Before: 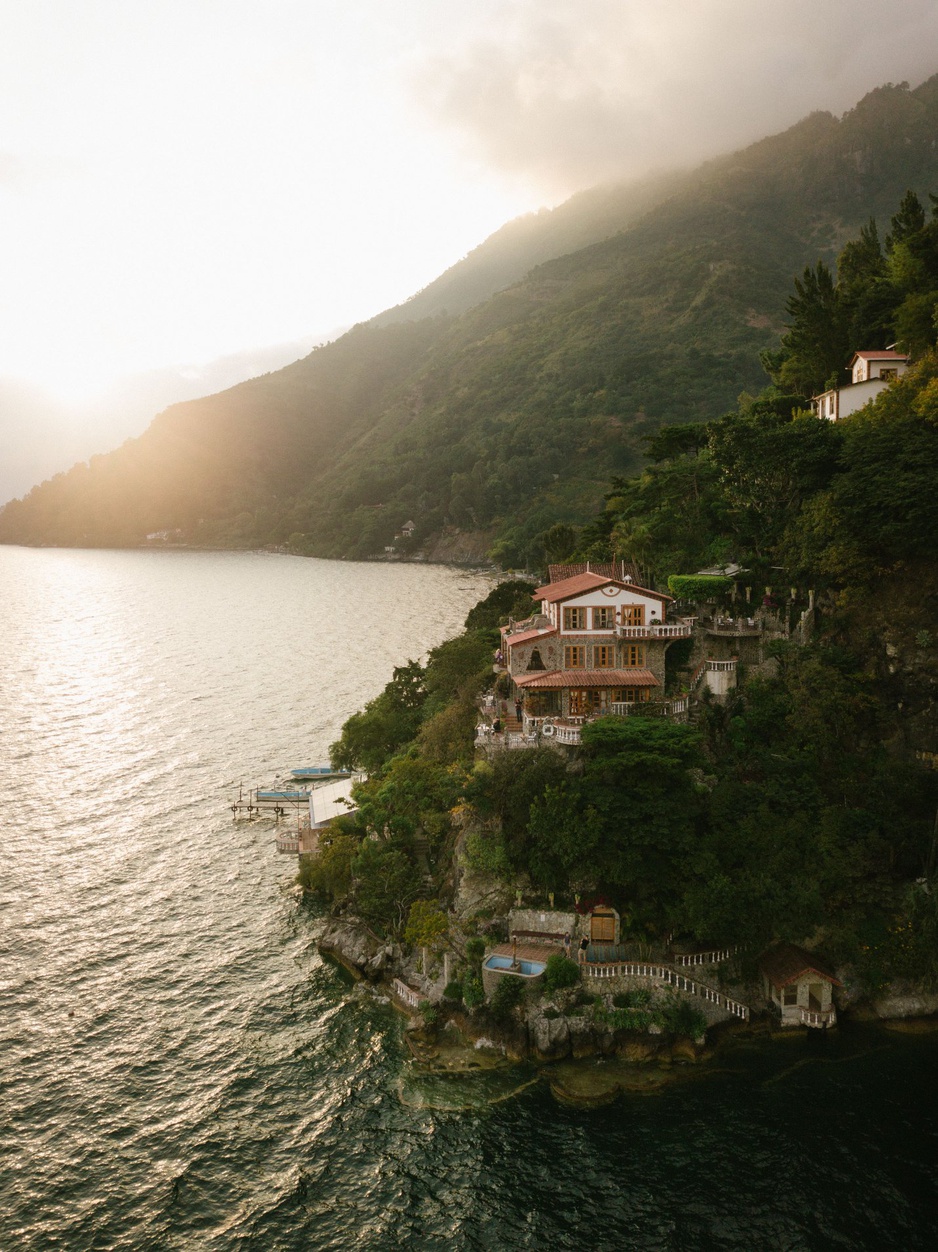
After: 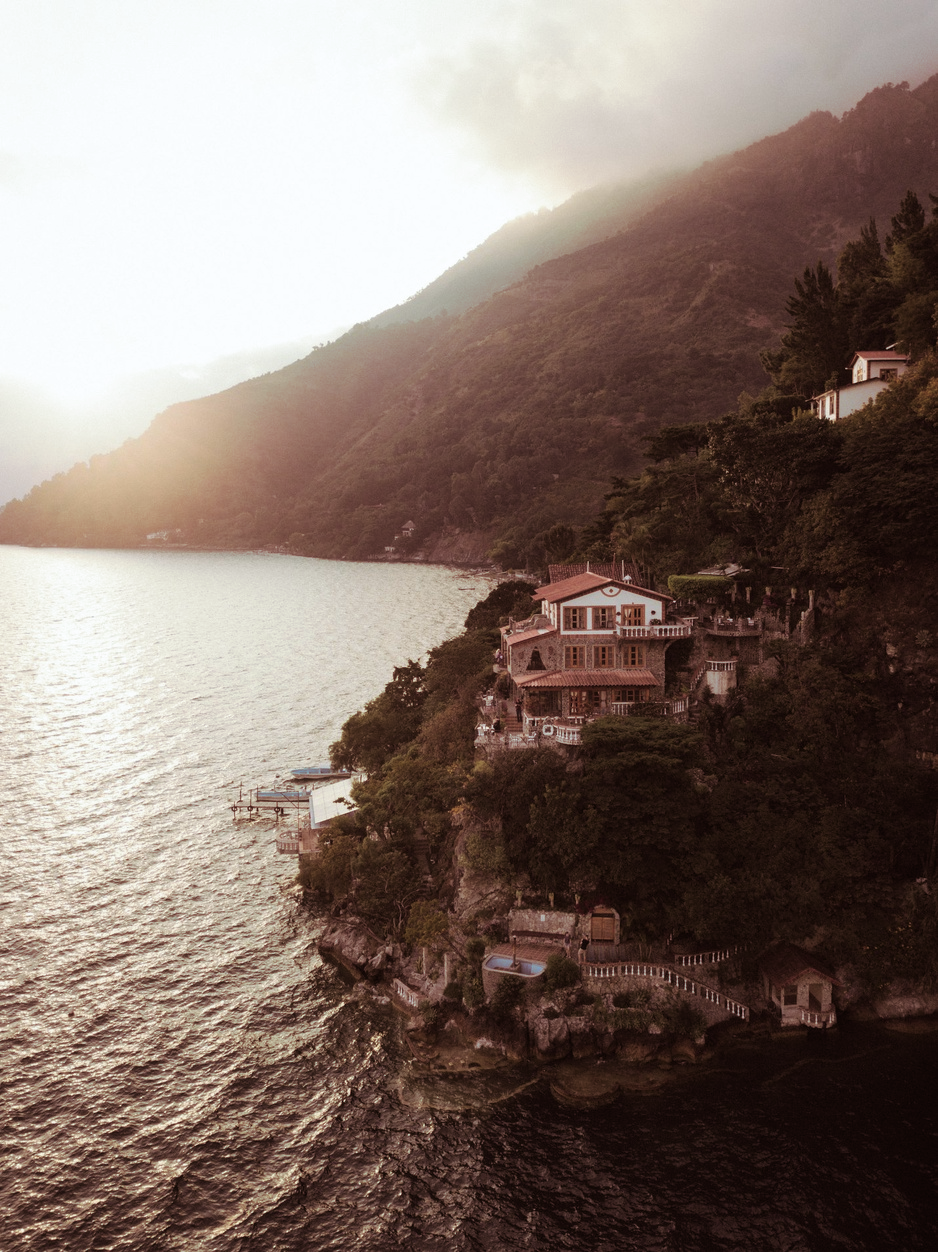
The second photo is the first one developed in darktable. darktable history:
split-toning: on, module defaults
white balance: red 0.974, blue 1.044
